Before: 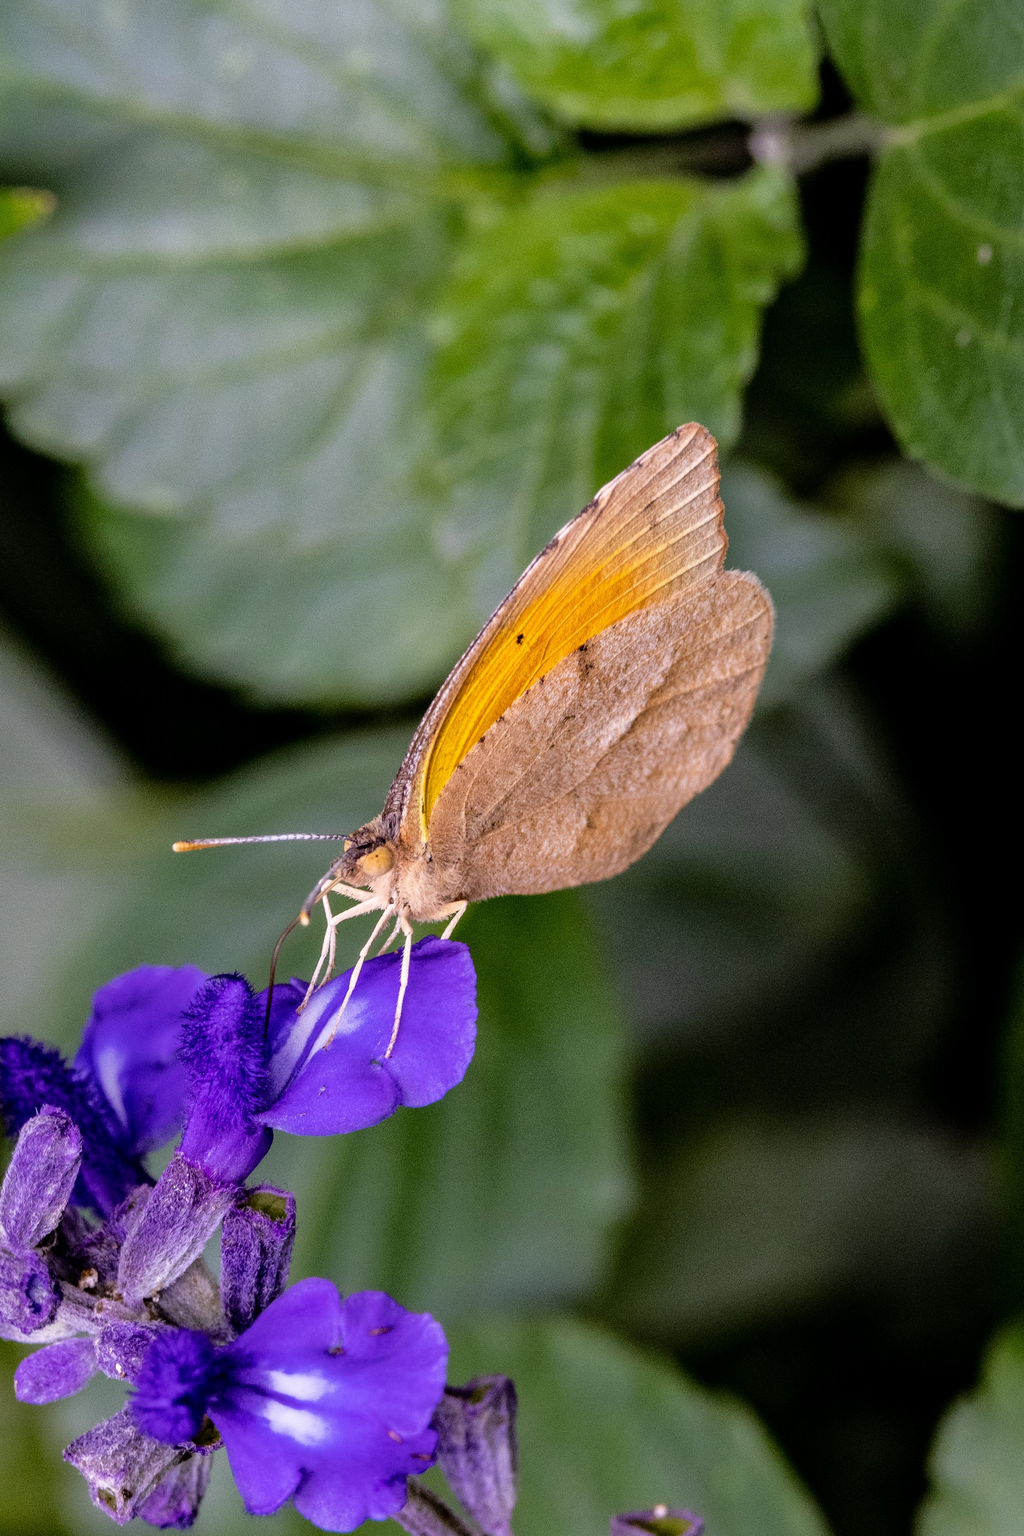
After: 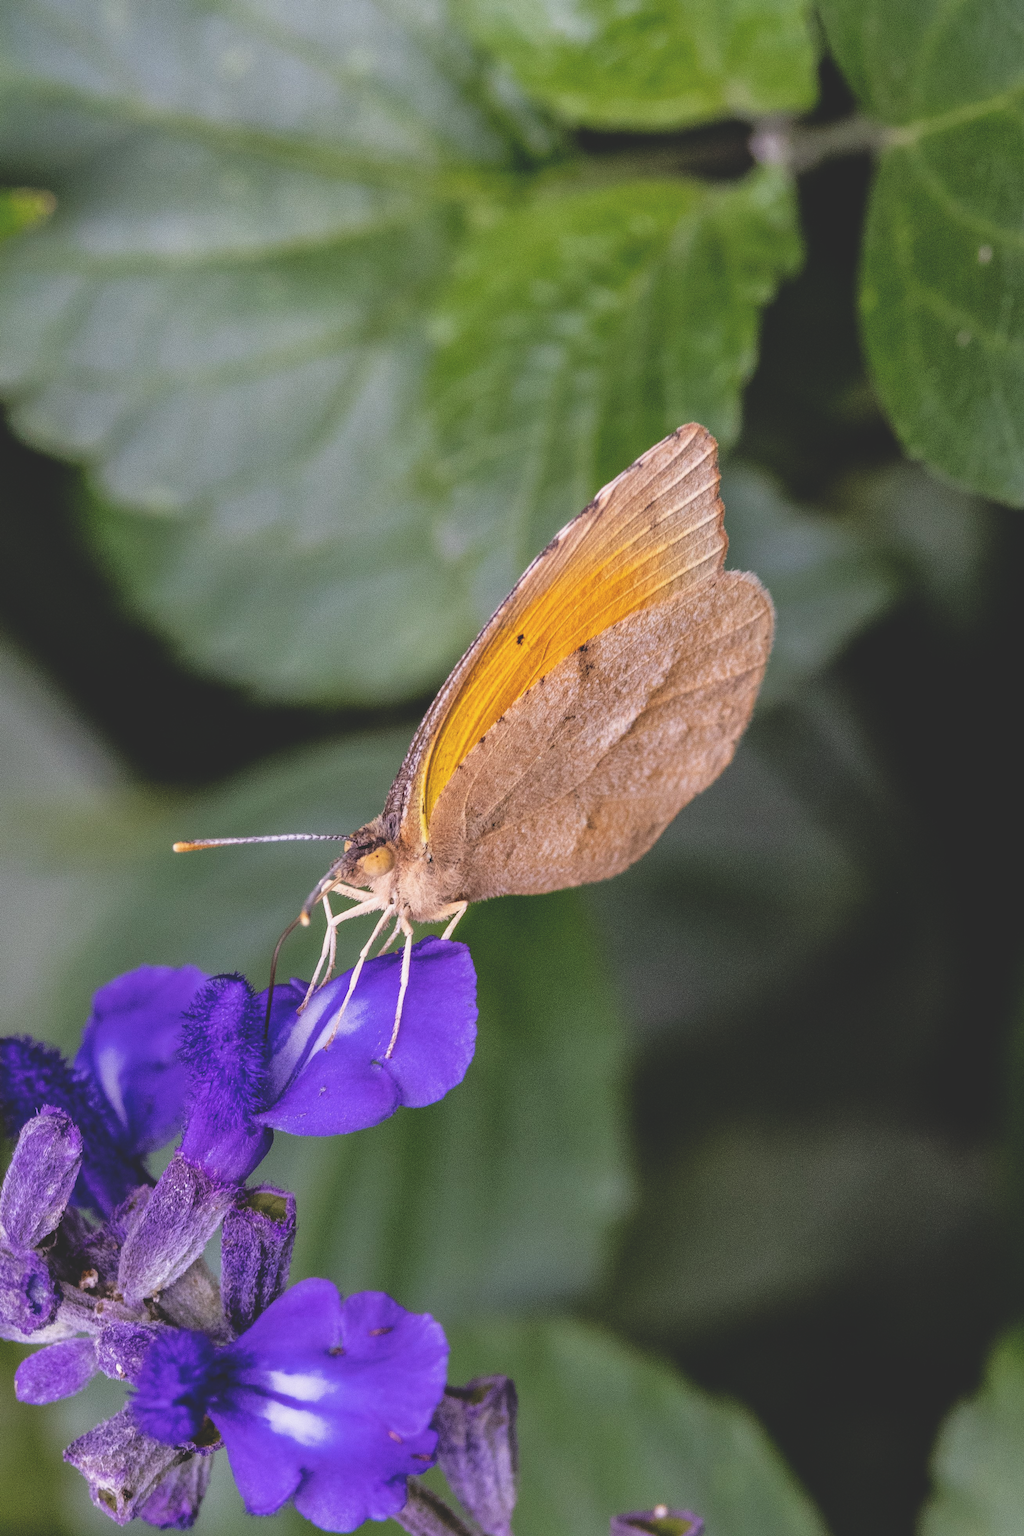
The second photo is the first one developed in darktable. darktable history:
exposure: black level correction -0.025, exposure -0.118 EV, compensate highlight preservation false
